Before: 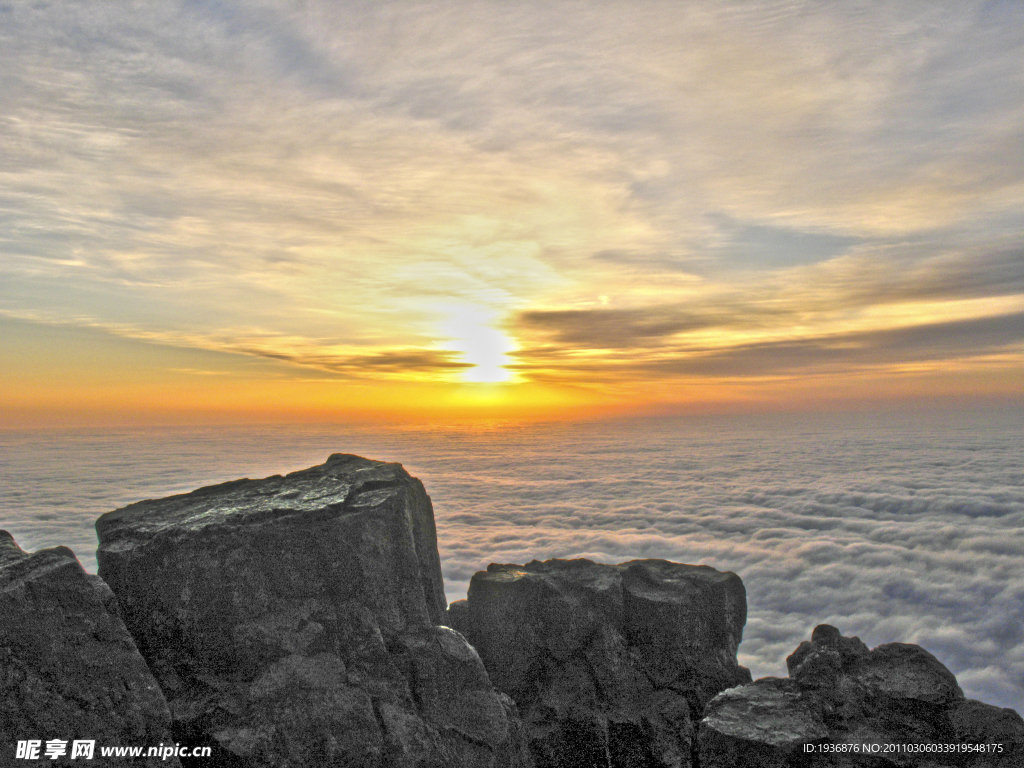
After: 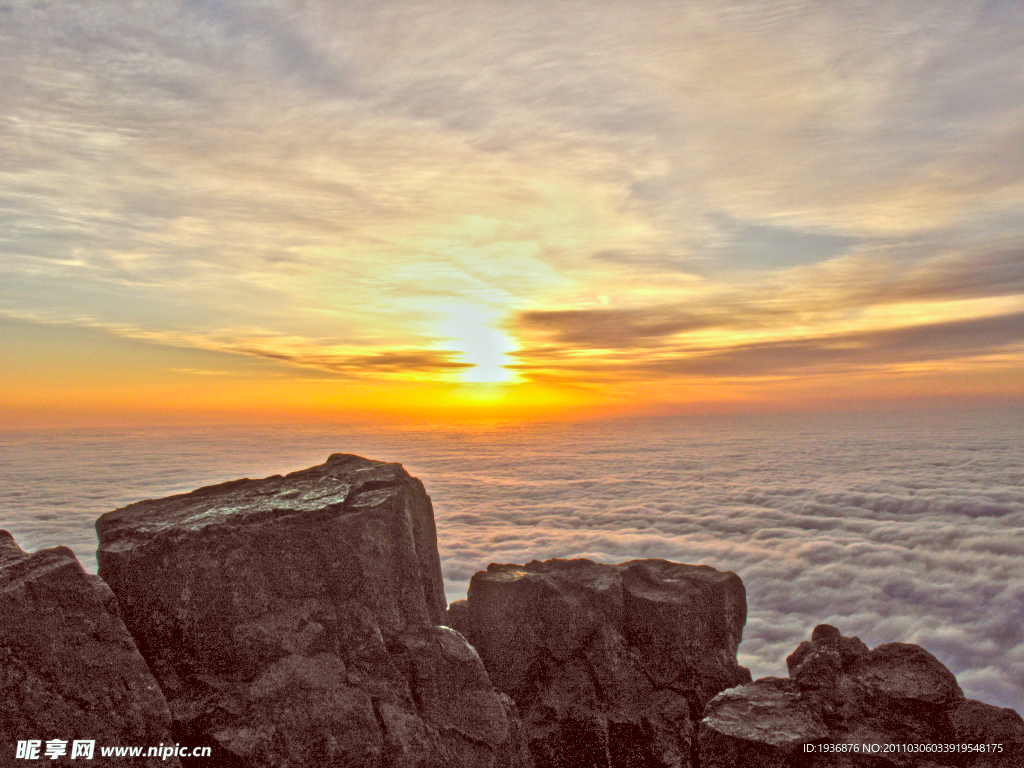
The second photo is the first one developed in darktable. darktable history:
tone equalizer: -8 EV 0.031 EV, edges refinement/feathering 500, mask exposure compensation -1.57 EV, preserve details no
color correction: highlights a* -7.27, highlights b* -0.169, shadows a* 20.84, shadows b* 11.03
